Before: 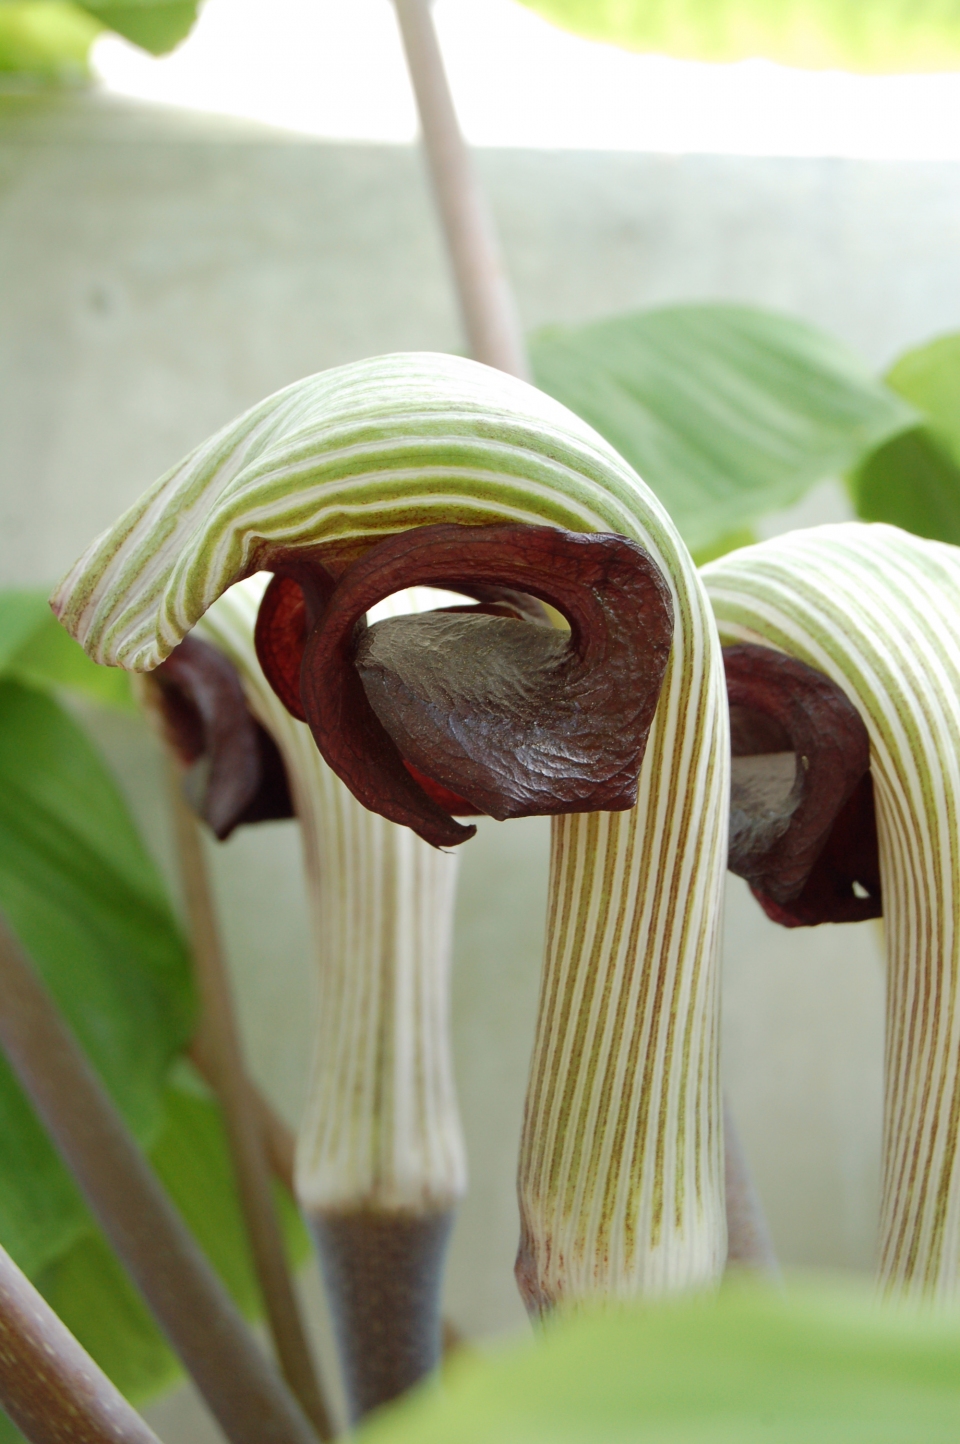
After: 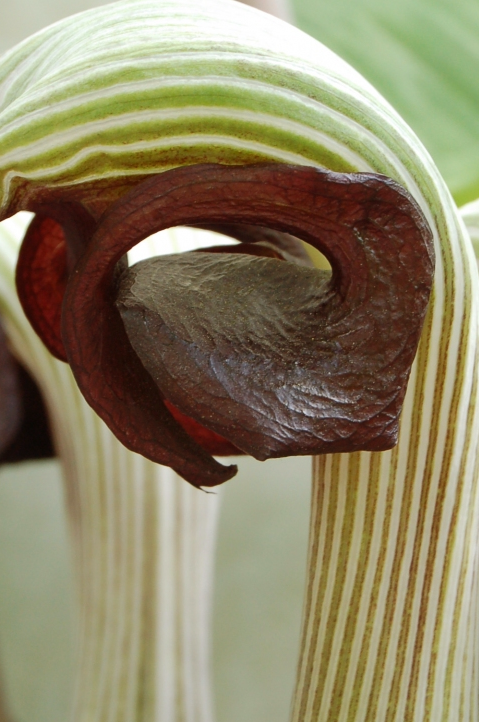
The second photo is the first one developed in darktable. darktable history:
crop: left 25%, top 25%, right 25%, bottom 25%
color balance: mode lift, gamma, gain (sRGB), lift [1, 0.99, 1.01, 0.992], gamma [1, 1.037, 0.974, 0.963]
